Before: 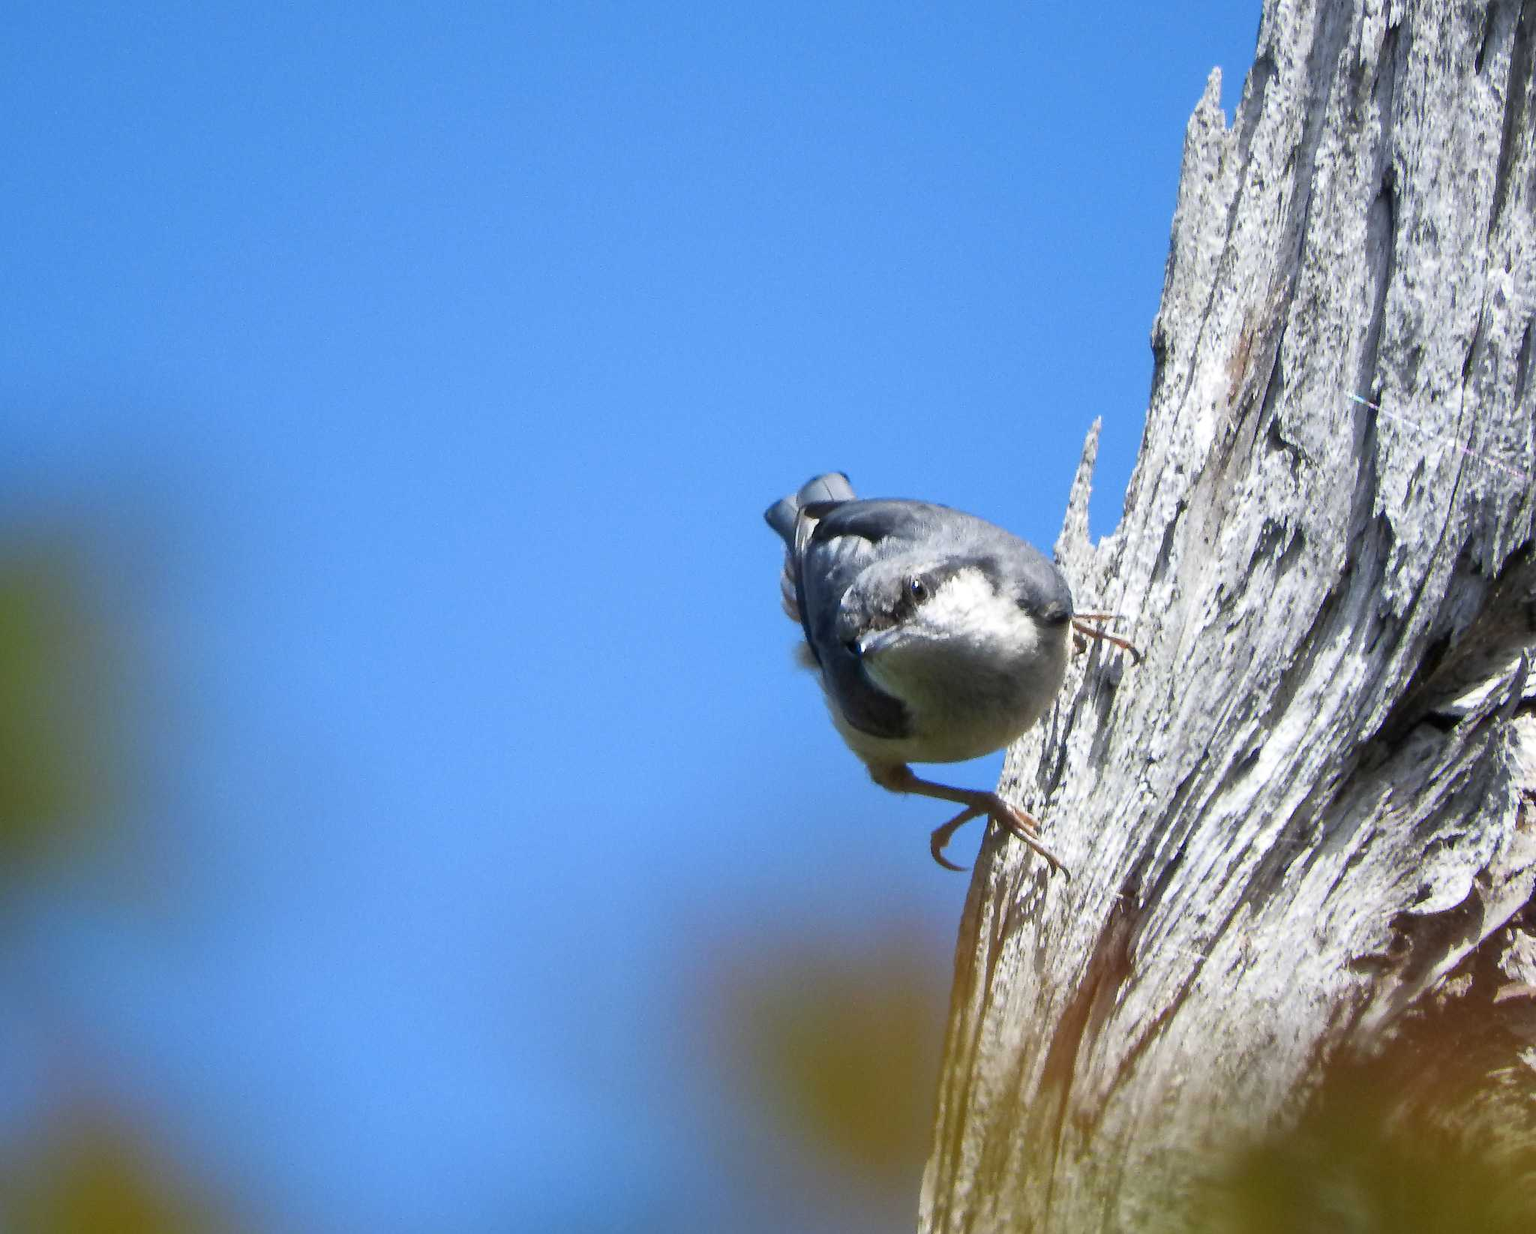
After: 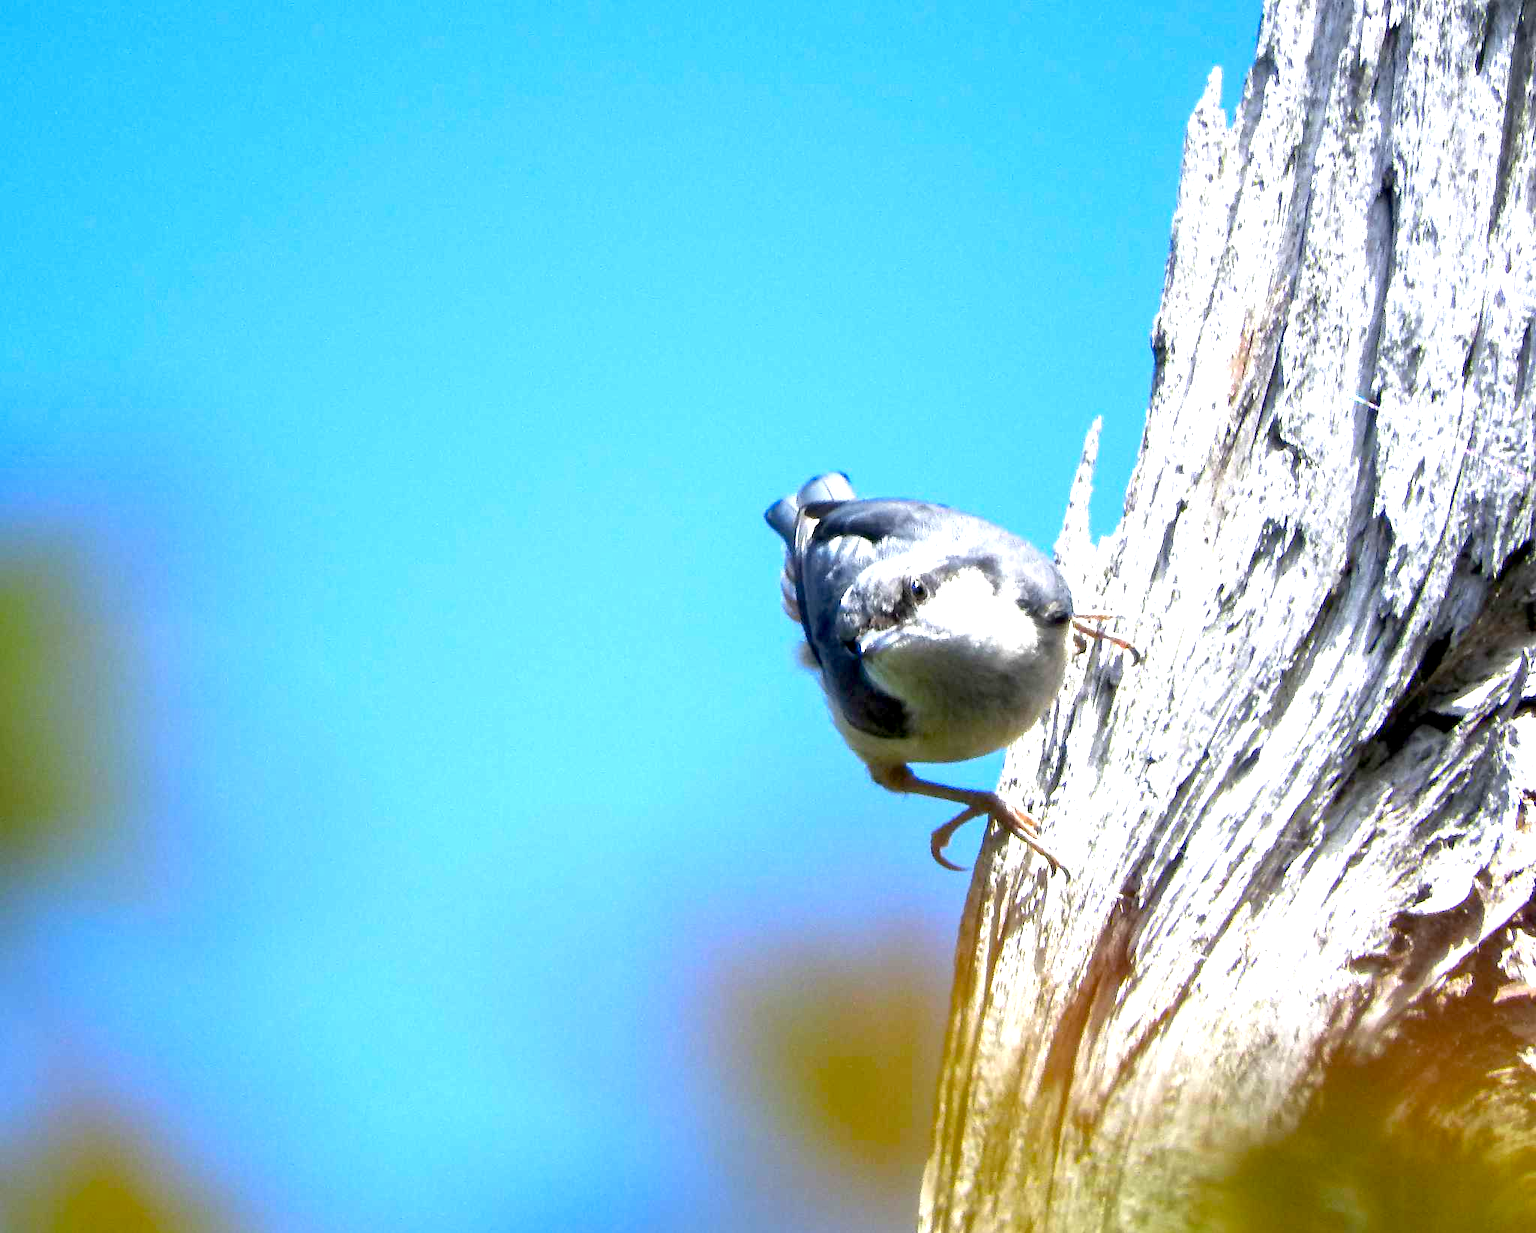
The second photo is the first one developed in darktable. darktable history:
exposure: black level correction 0.008, exposure 0.979 EV, compensate highlight preservation false
color balance: contrast 6.48%, output saturation 113.3%
